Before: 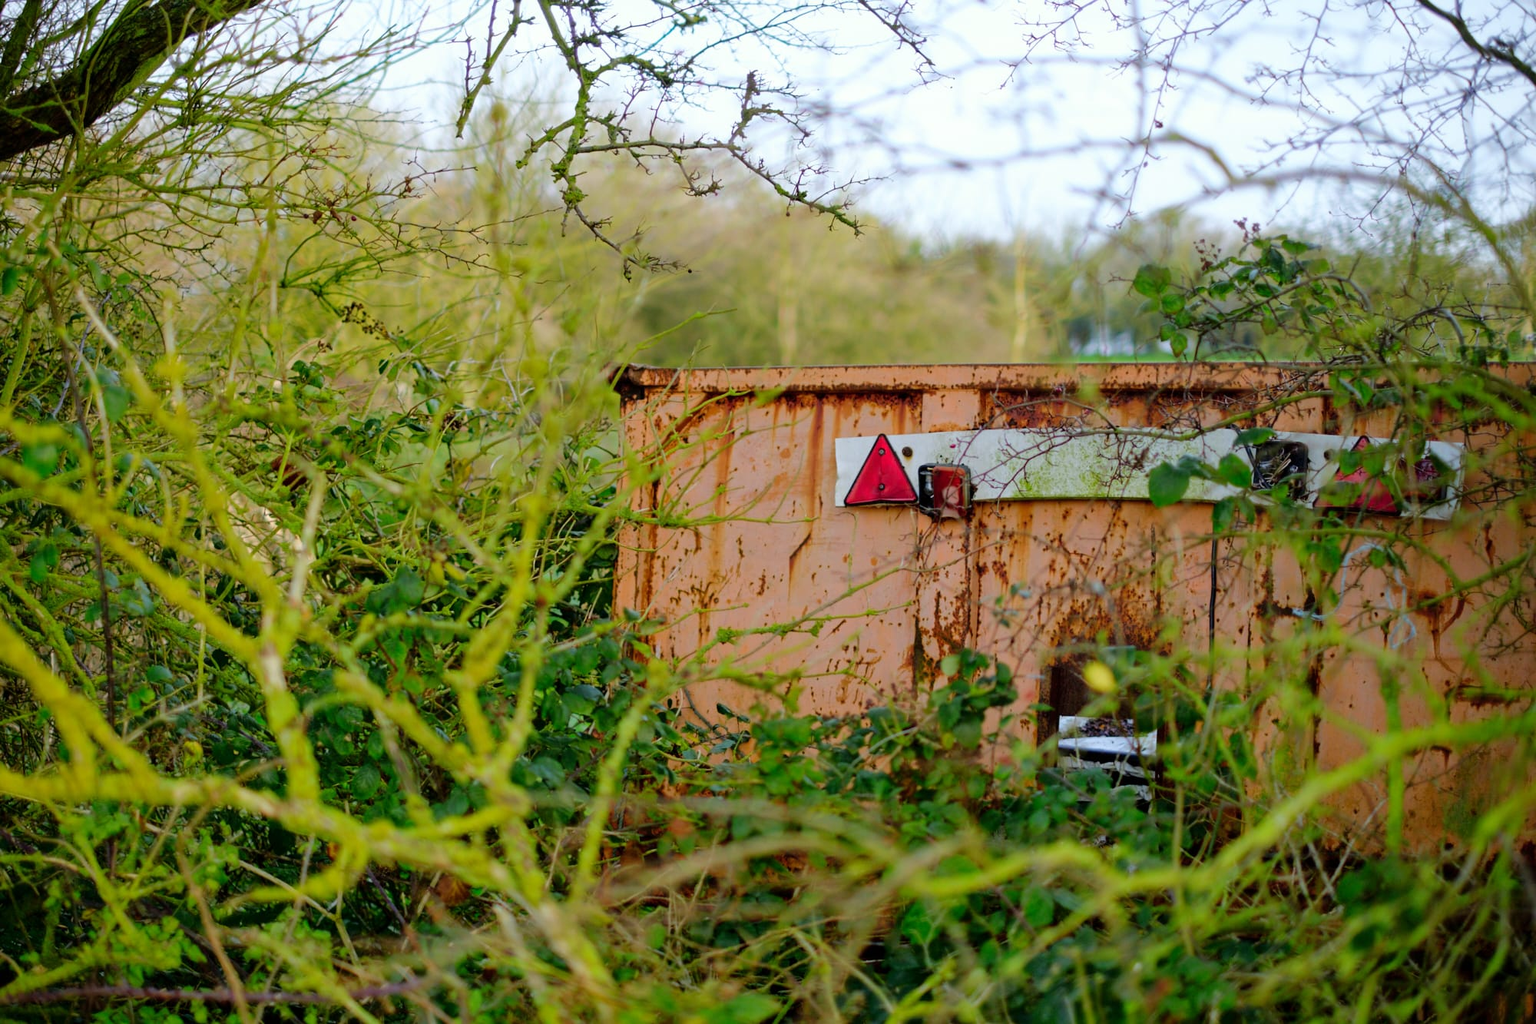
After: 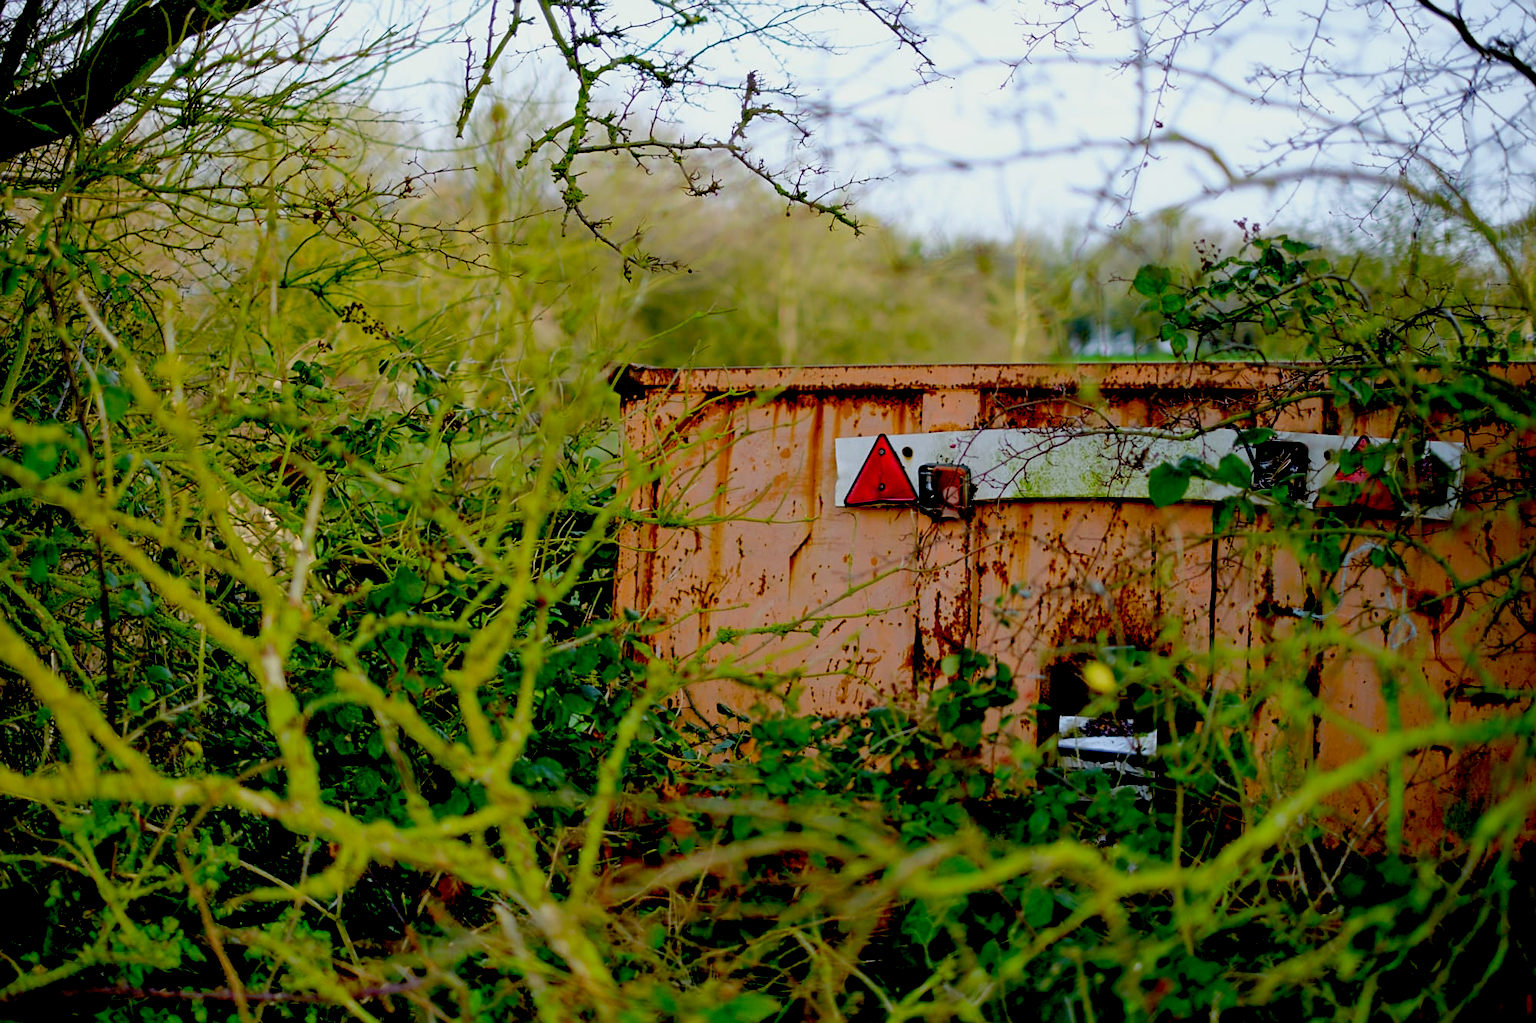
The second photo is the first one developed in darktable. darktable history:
exposure: black level correction 0.045, exposure -0.234 EV, compensate highlight preservation false
sharpen: amount 0.208
